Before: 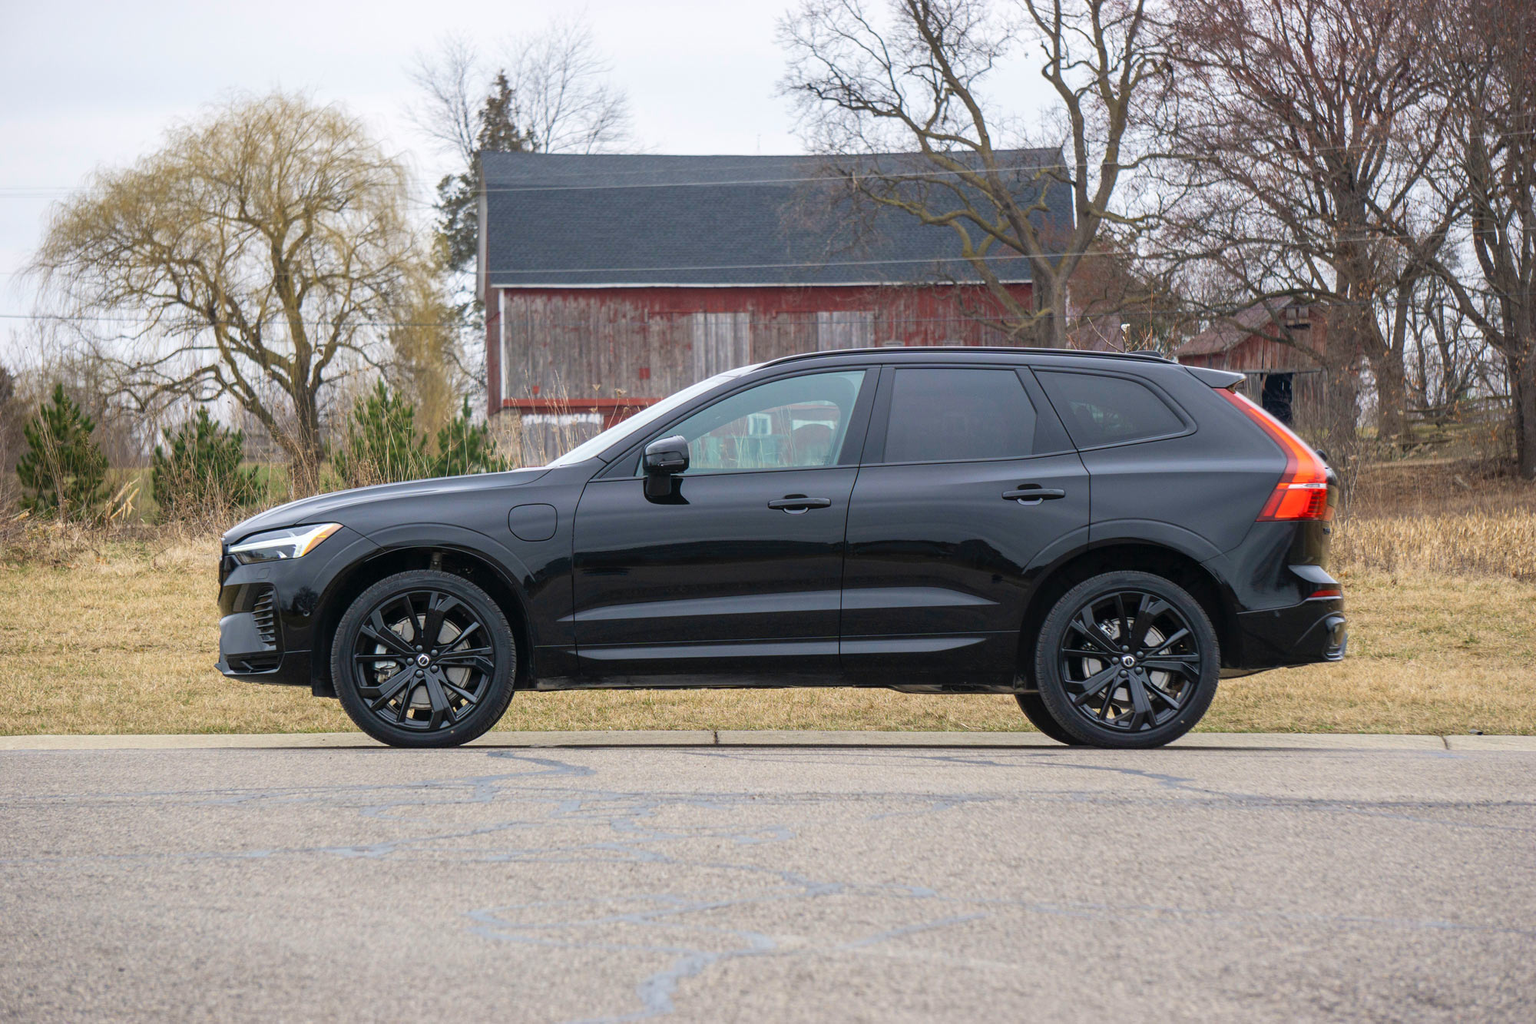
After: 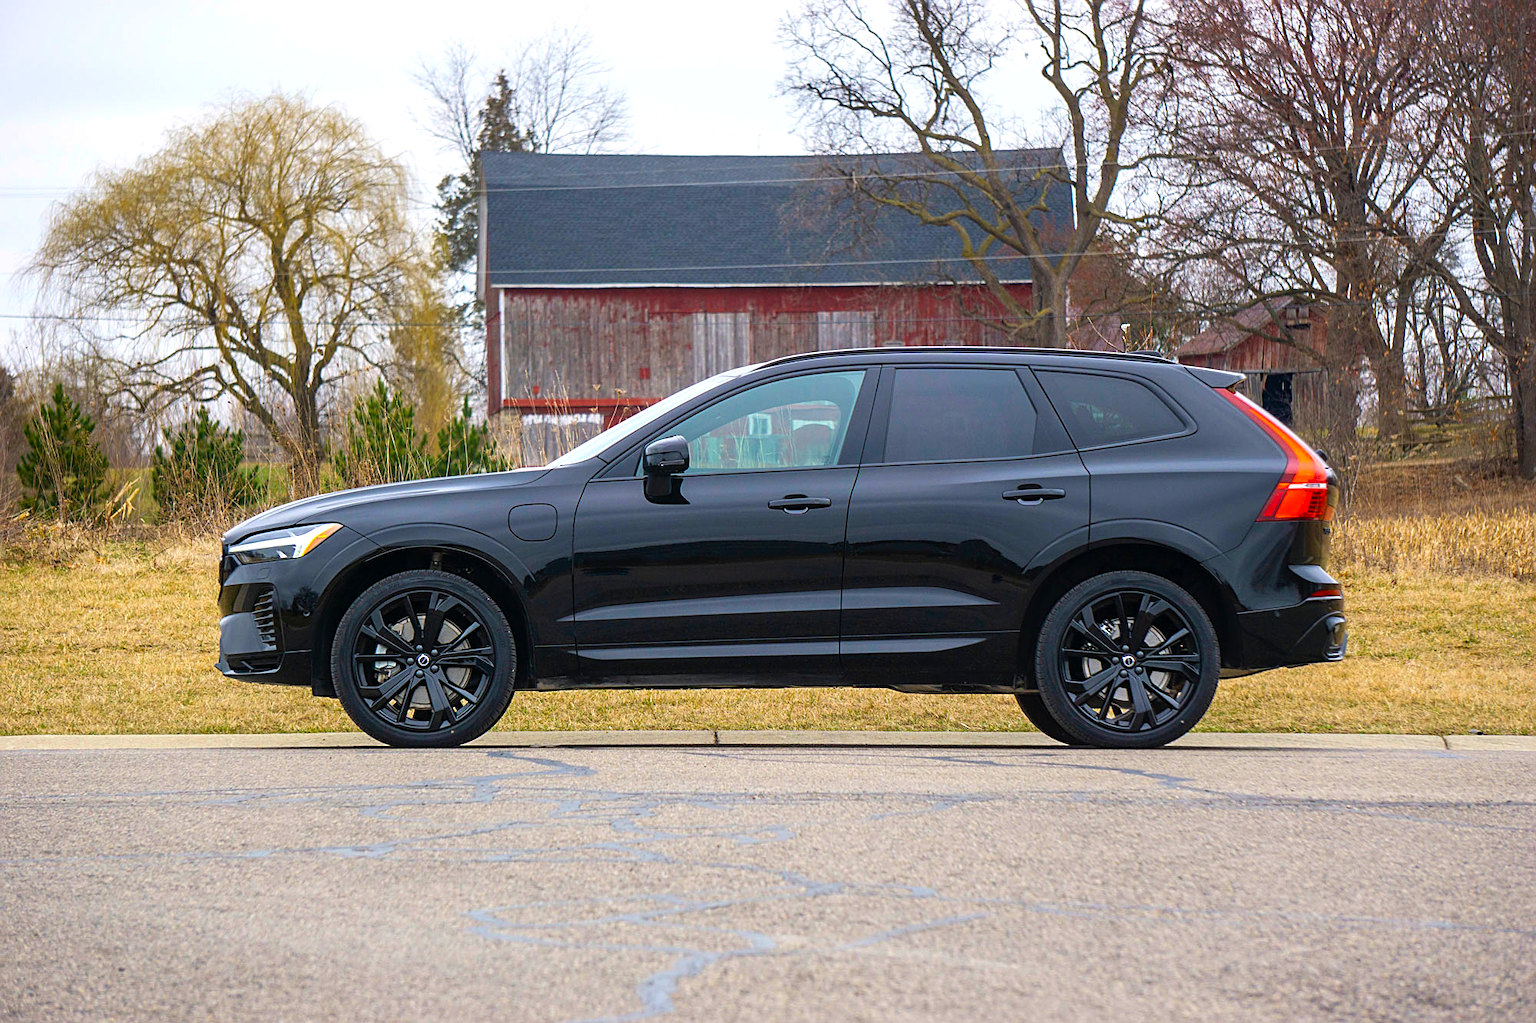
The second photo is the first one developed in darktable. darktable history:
tone equalizer: on, module defaults
sharpen: on, module defaults
color balance rgb: perceptual saturation grading › global saturation 25%, global vibrance 20%
color balance: contrast 8.5%, output saturation 105%
